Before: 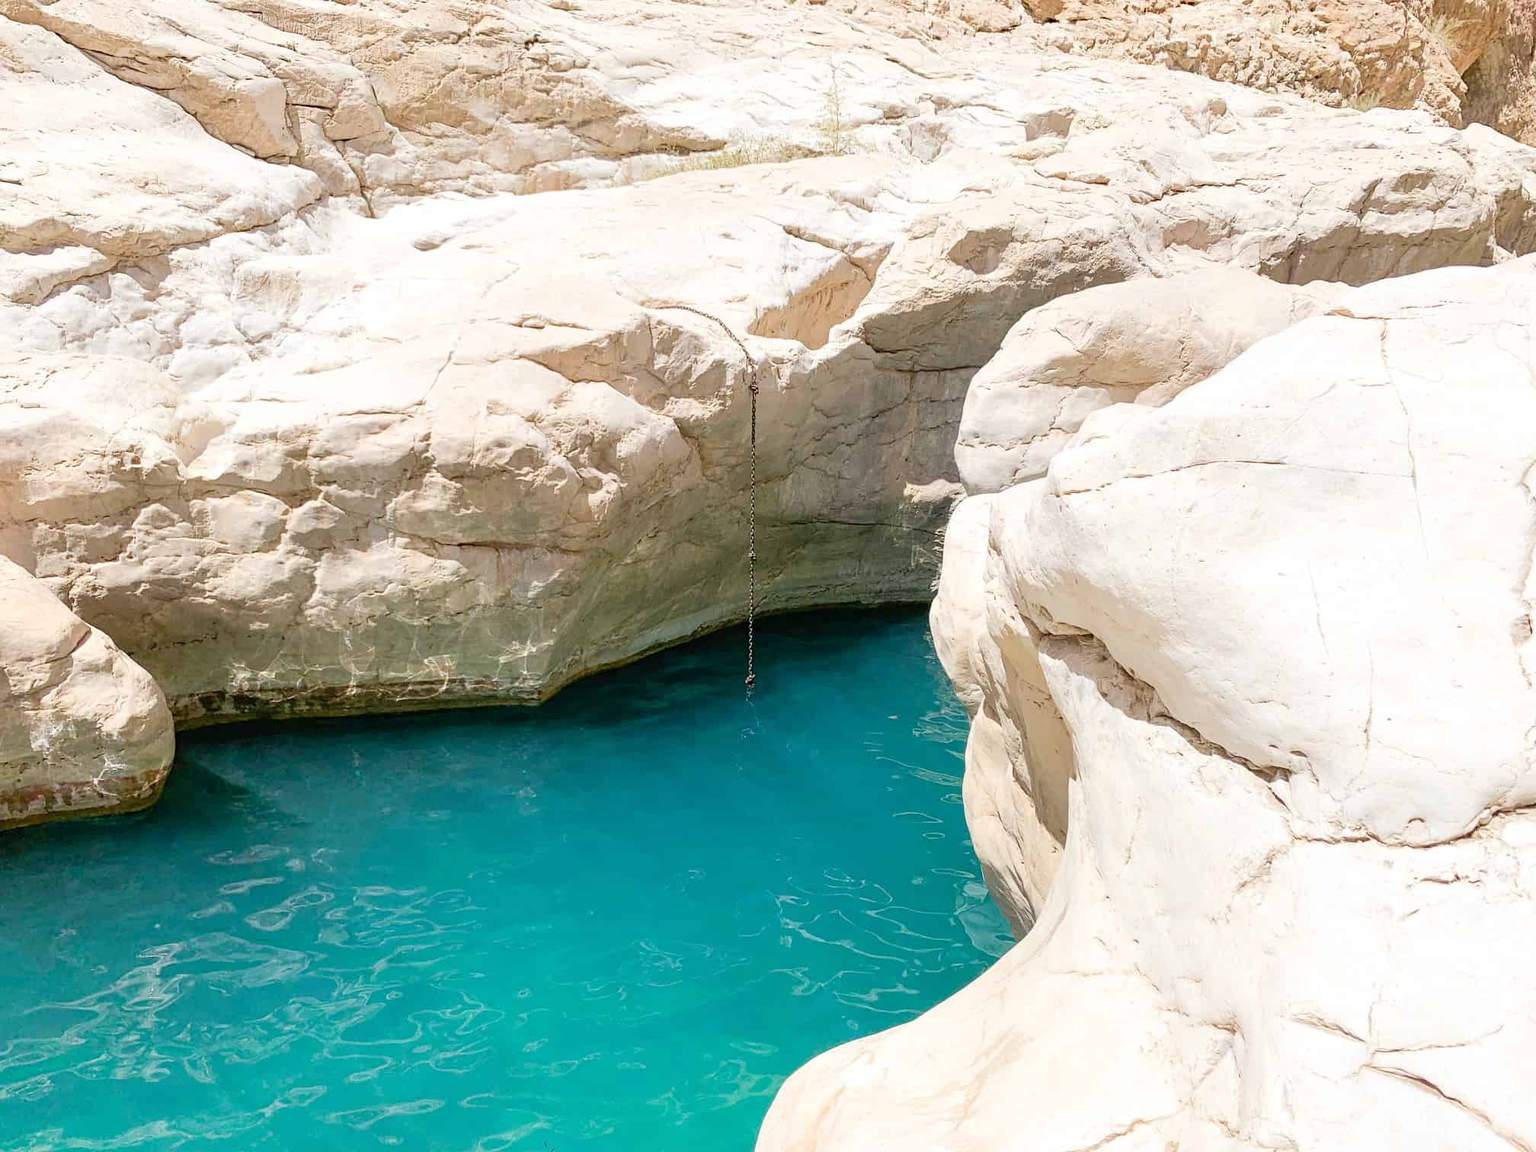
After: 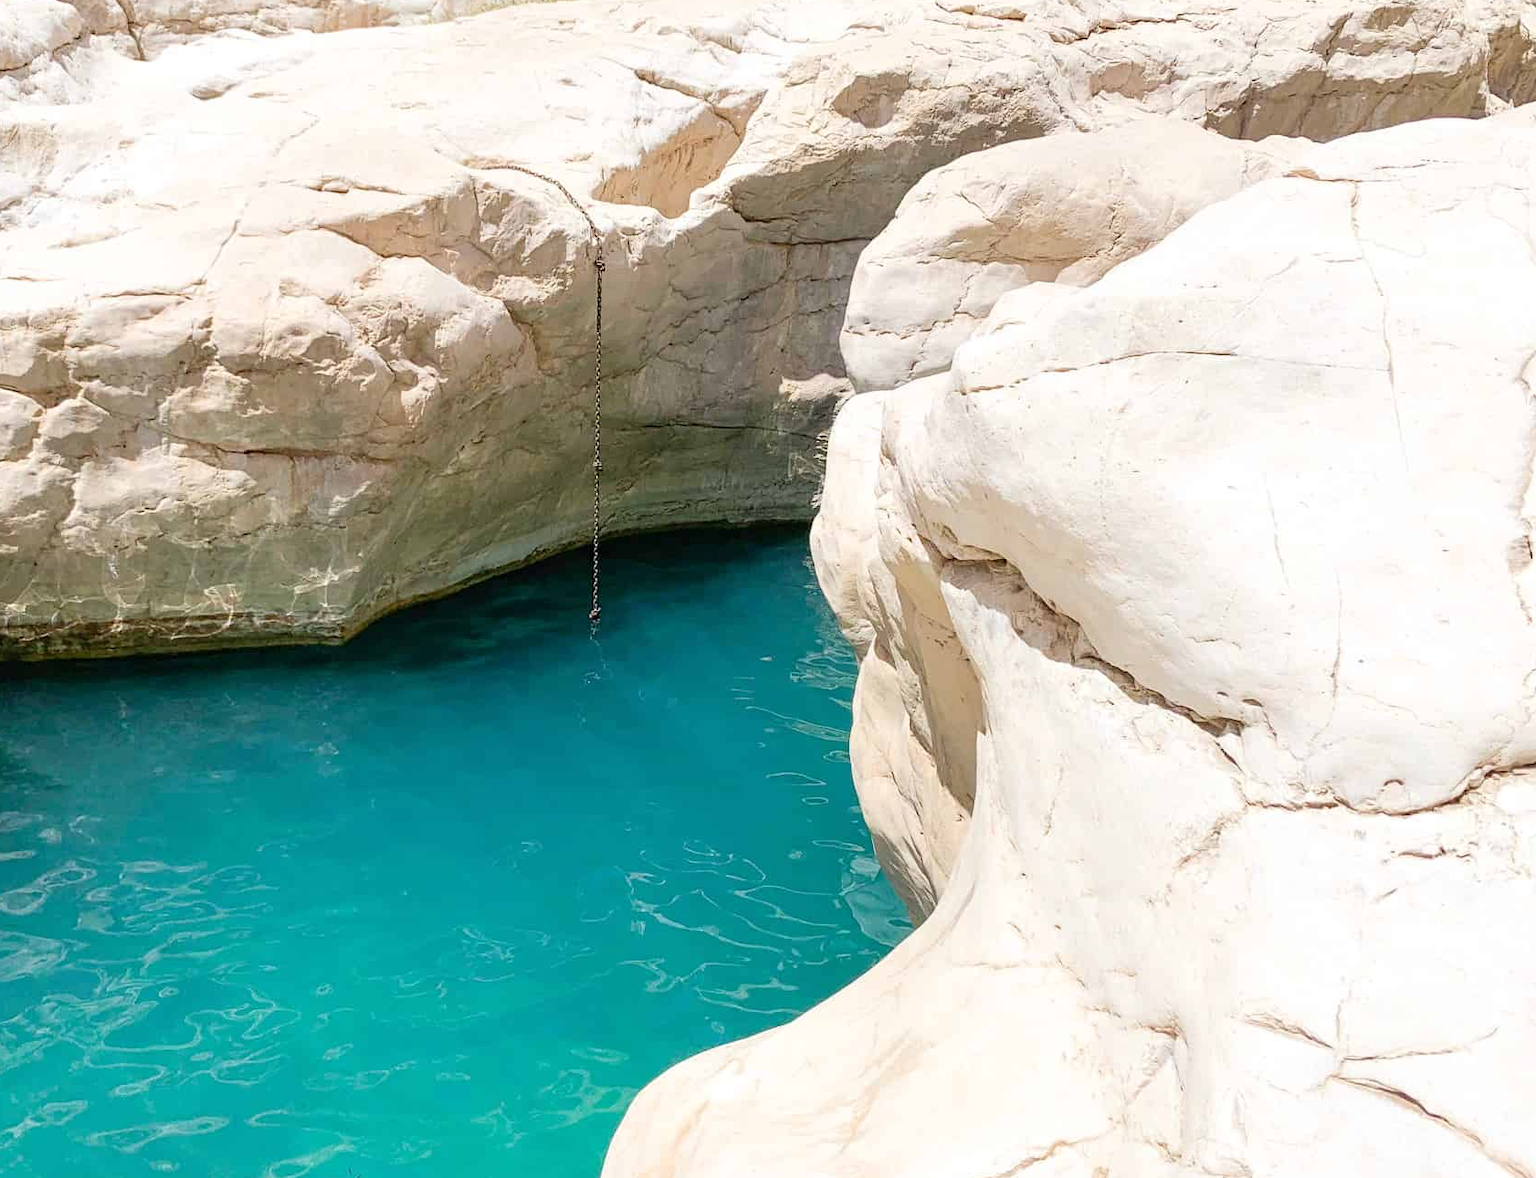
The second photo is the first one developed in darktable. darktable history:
crop: left 16.523%, top 14.612%
